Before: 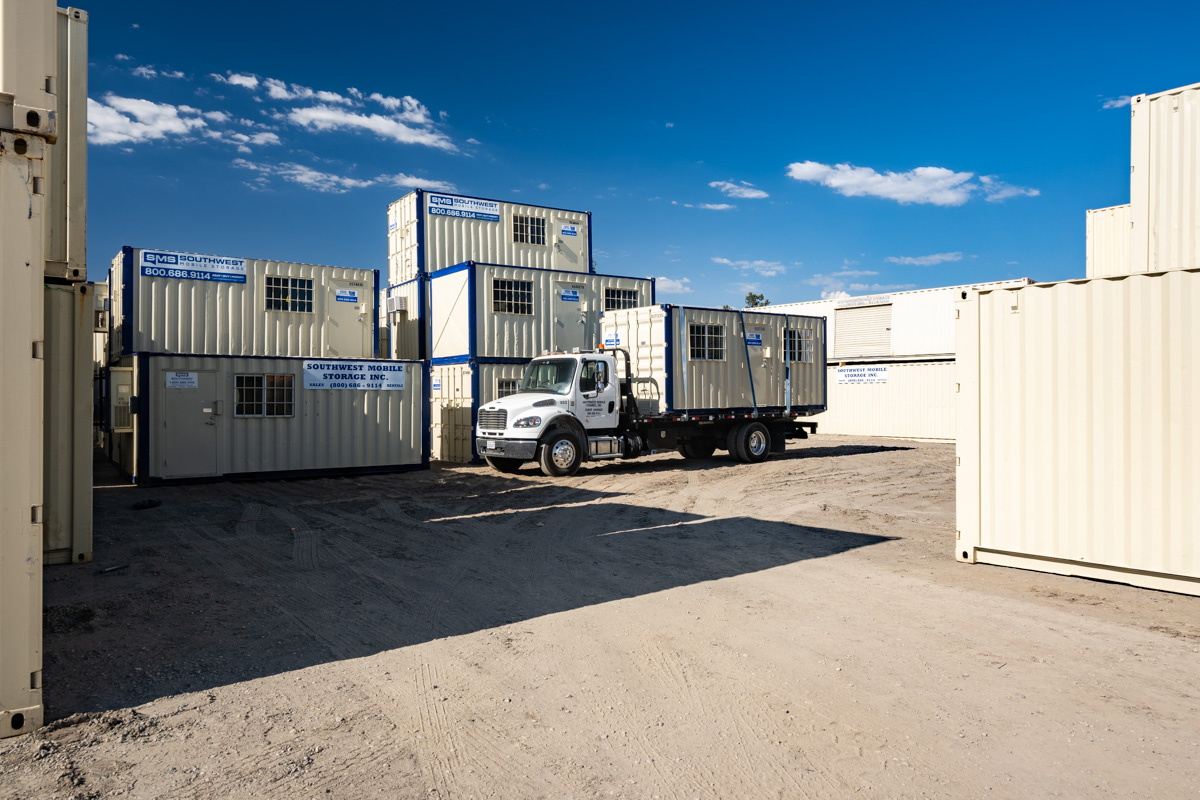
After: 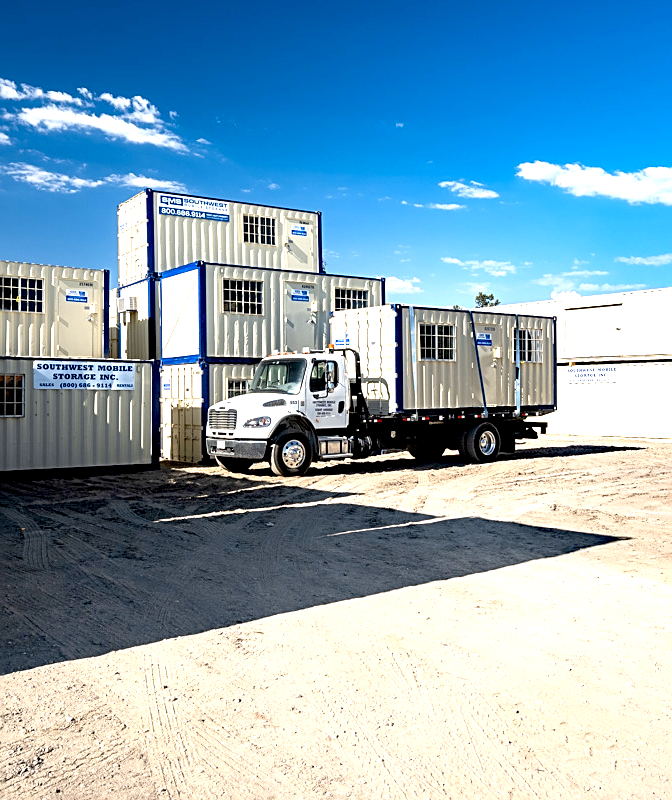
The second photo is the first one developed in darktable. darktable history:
crop and rotate: left 22.567%, right 21.407%
exposure: black level correction 0.01, exposure 1 EV, compensate exposure bias true, compensate highlight preservation false
sharpen: on, module defaults
